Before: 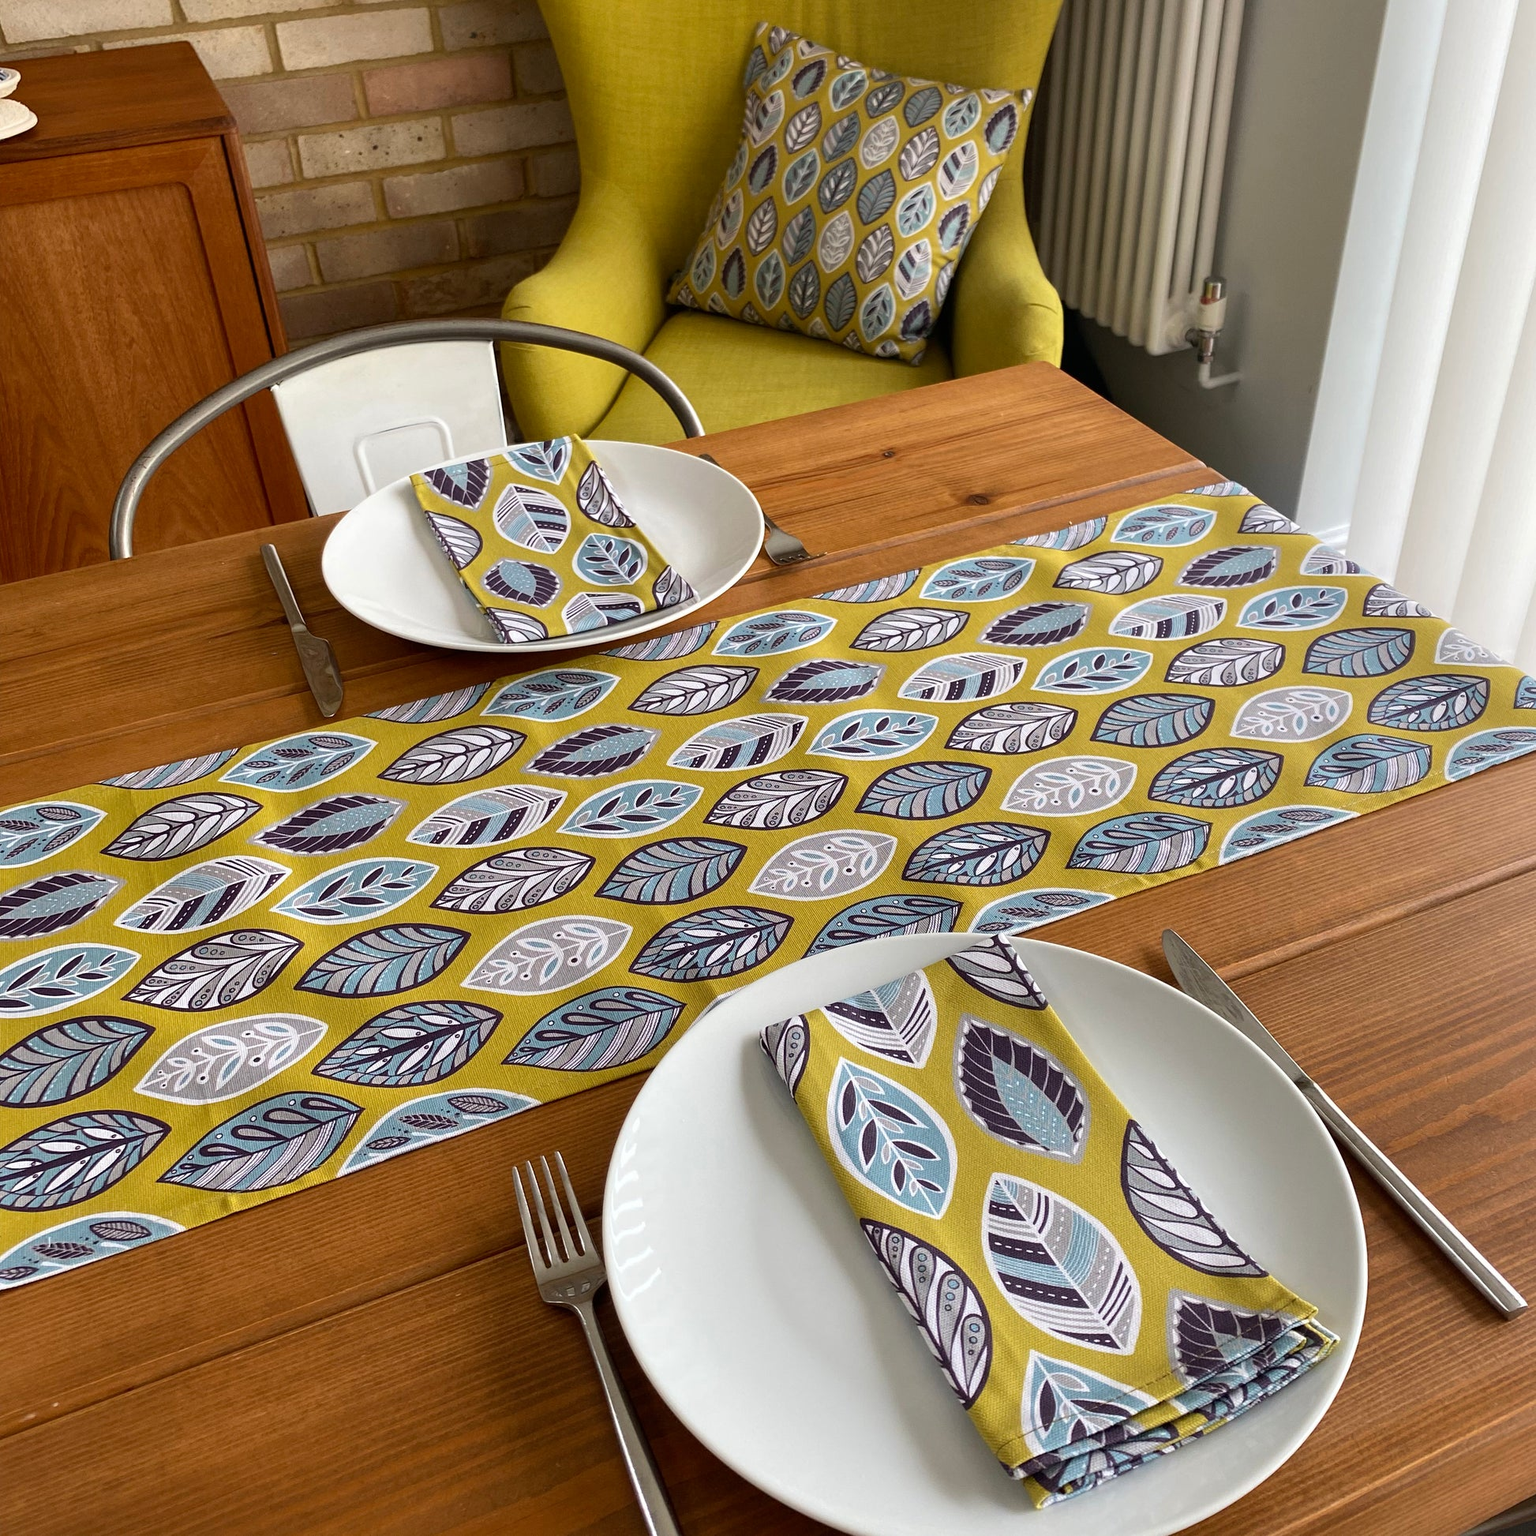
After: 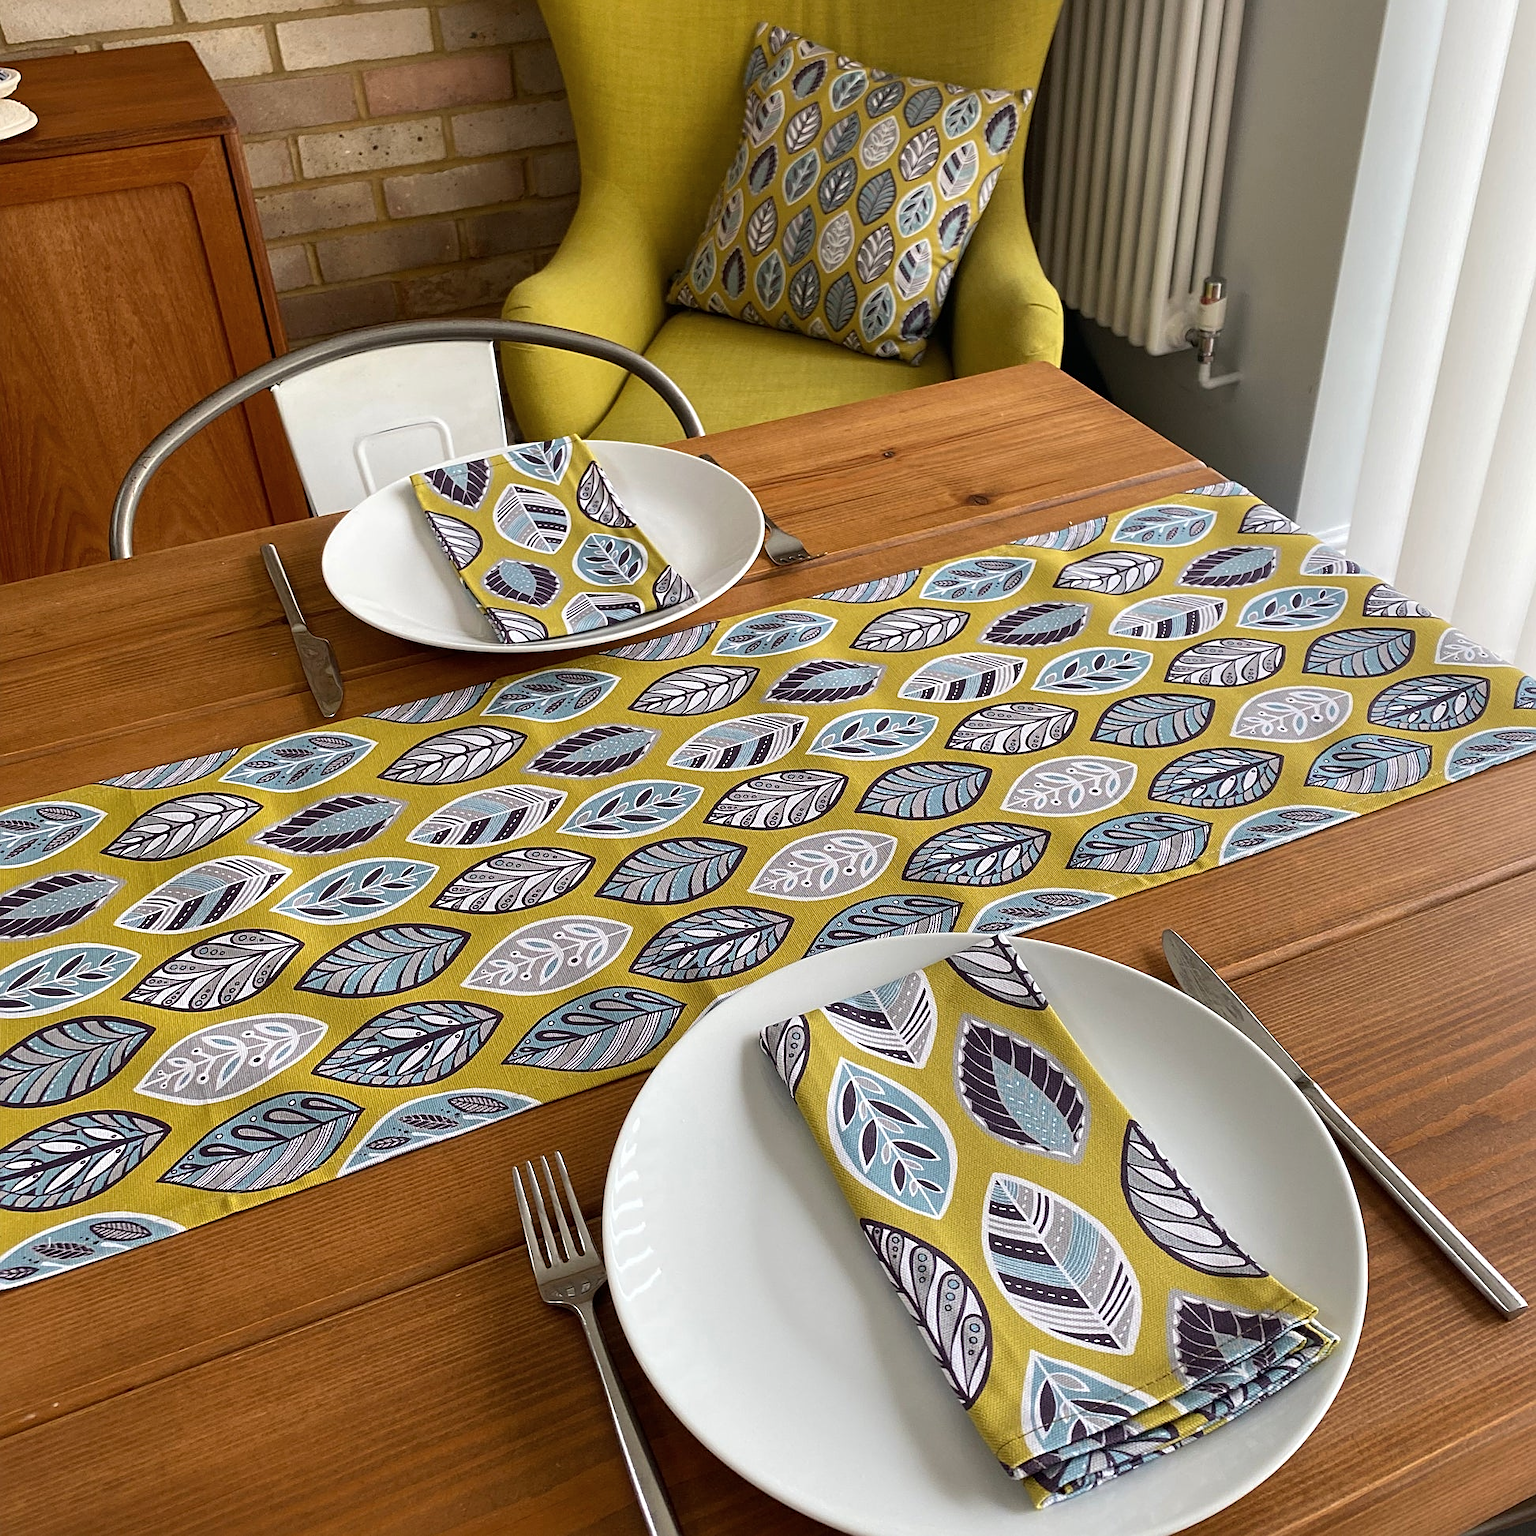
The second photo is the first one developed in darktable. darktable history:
contrast brightness saturation: saturation -0.05
sharpen: on, module defaults
exposure: compensate highlight preservation false
